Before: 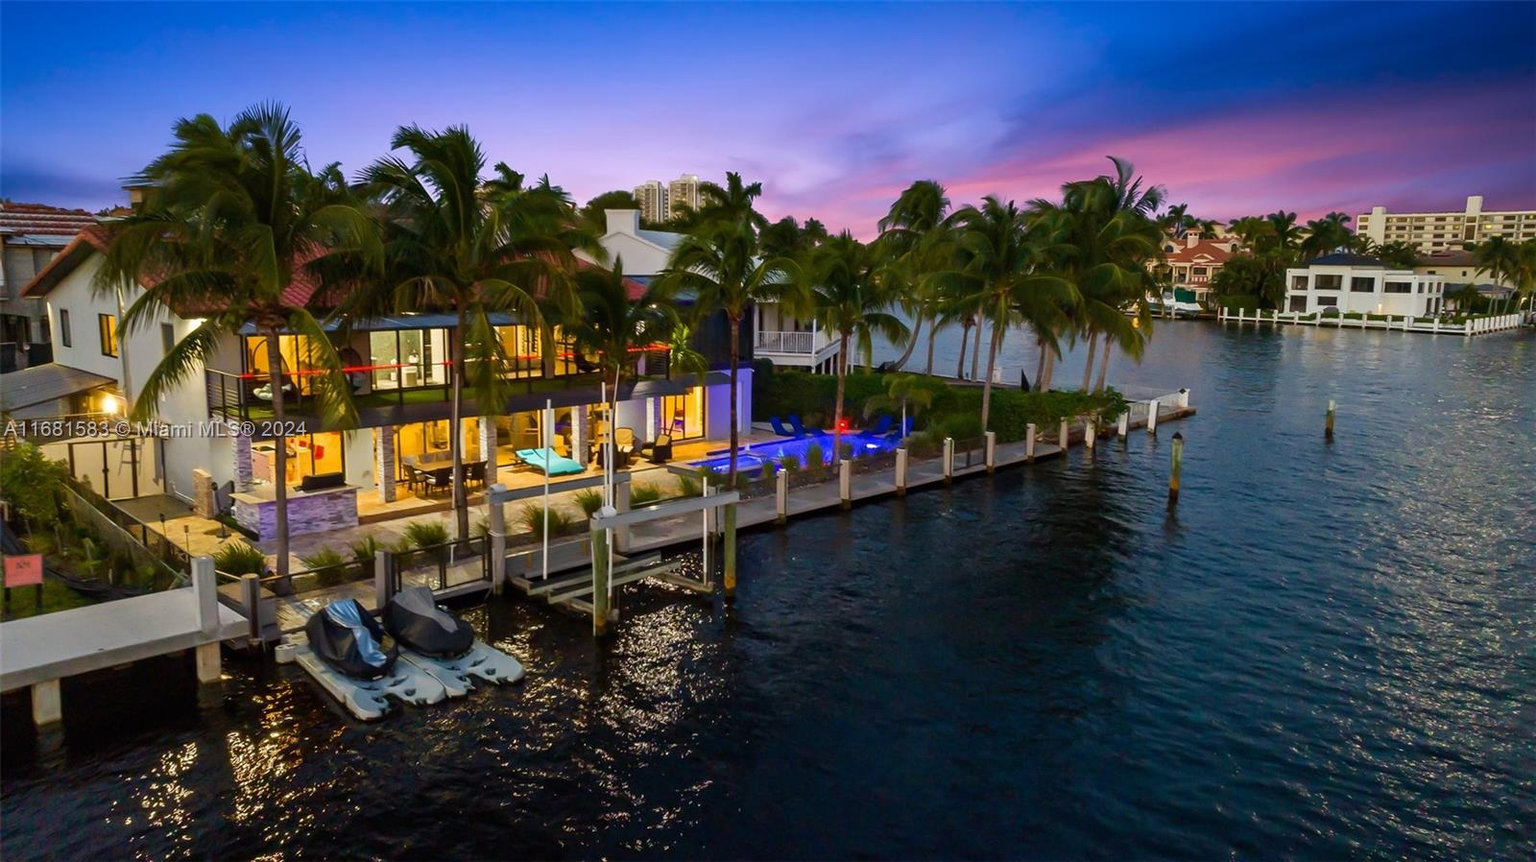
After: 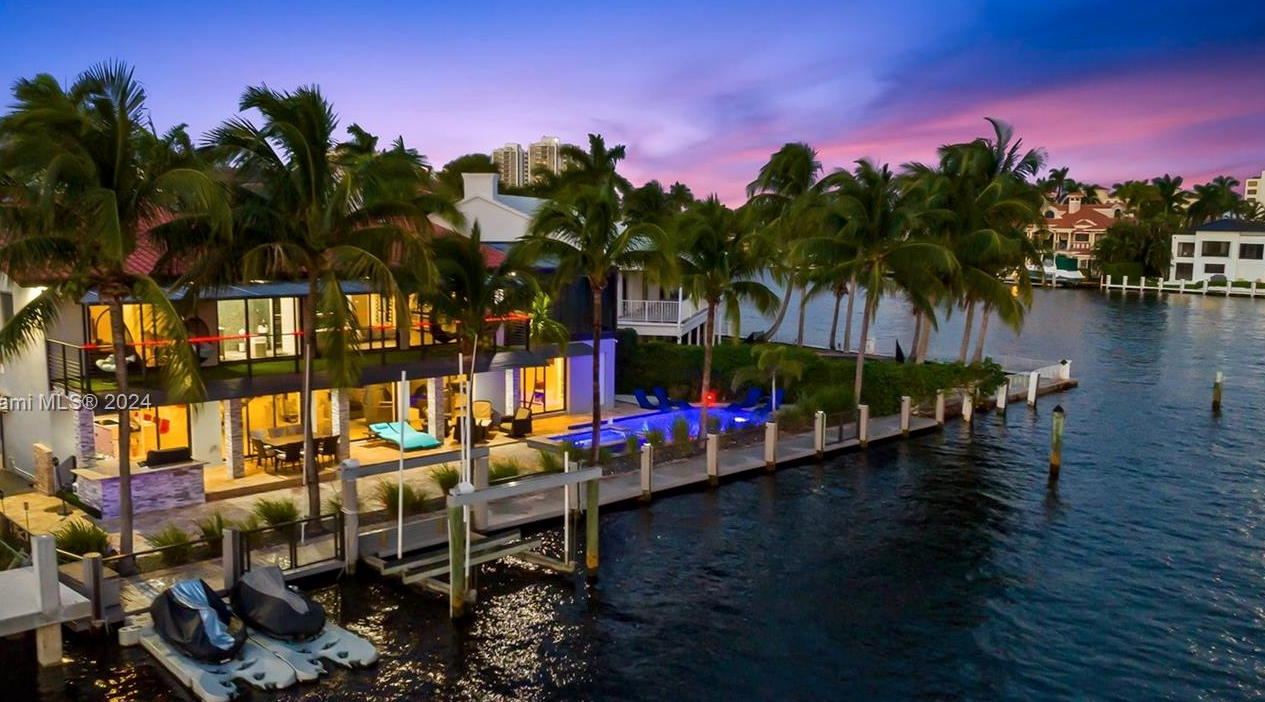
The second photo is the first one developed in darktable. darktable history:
local contrast: mode bilateral grid, contrast 20, coarseness 50, detail 119%, midtone range 0.2
crop and rotate: left 10.556%, top 5.105%, right 10.344%, bottom 16.64%
